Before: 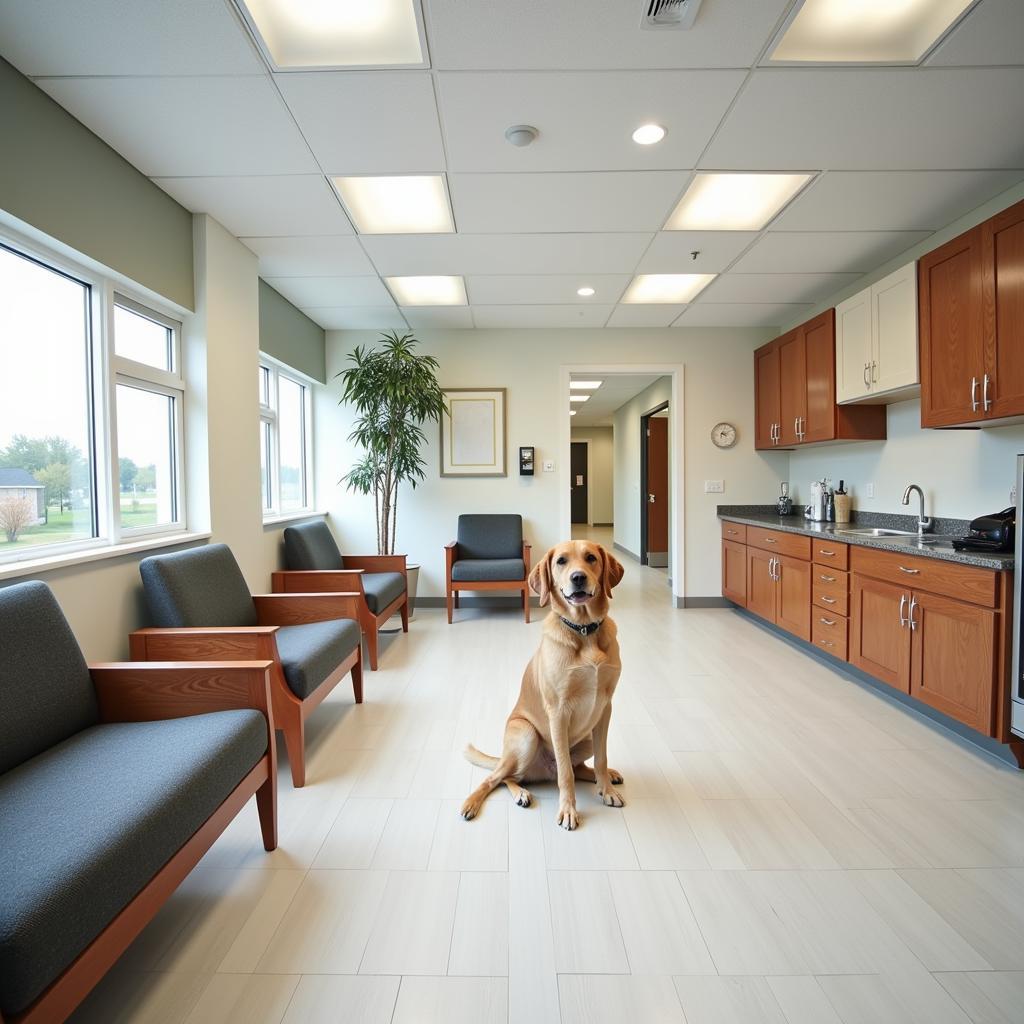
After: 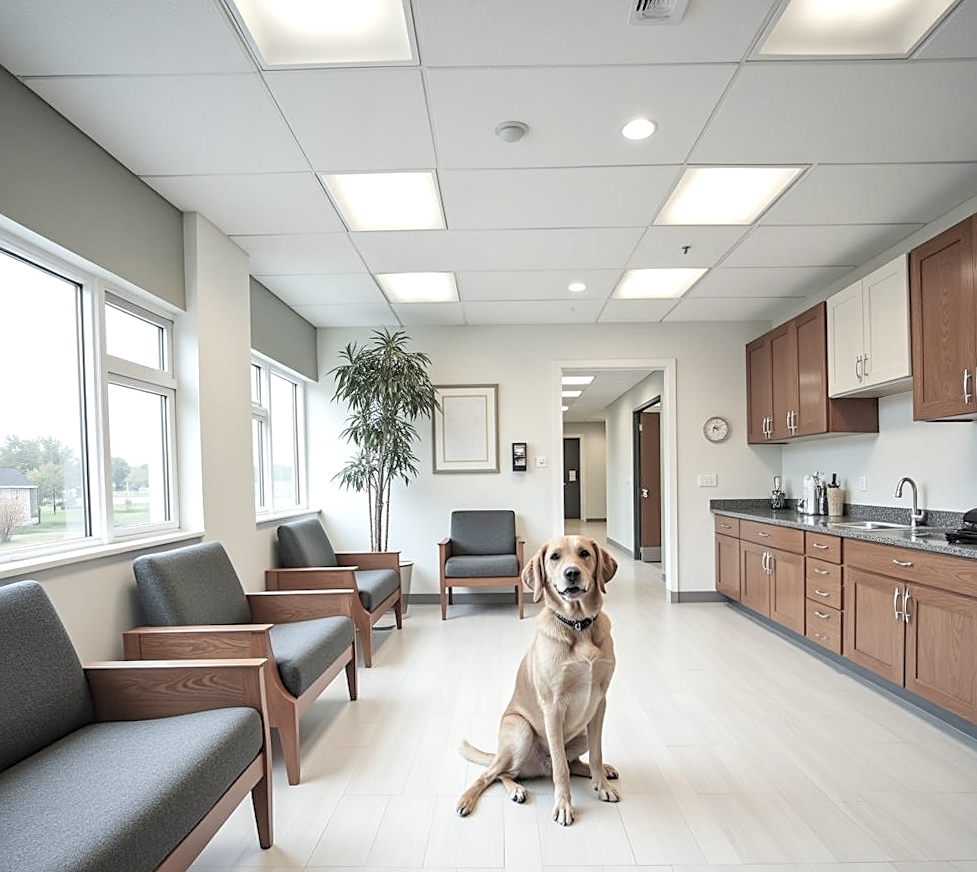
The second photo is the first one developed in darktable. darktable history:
levels: mode automatic, levels [0.073, 0.497, 0.972]
sharpen: on, module defaults
crop and rotate: angle 0.468°, left 0.307%, right 3.444%, bottom 14.117%
contrast brightness saturation: brightness 0.187, saturation -0.5
local contrast: detail 130%
